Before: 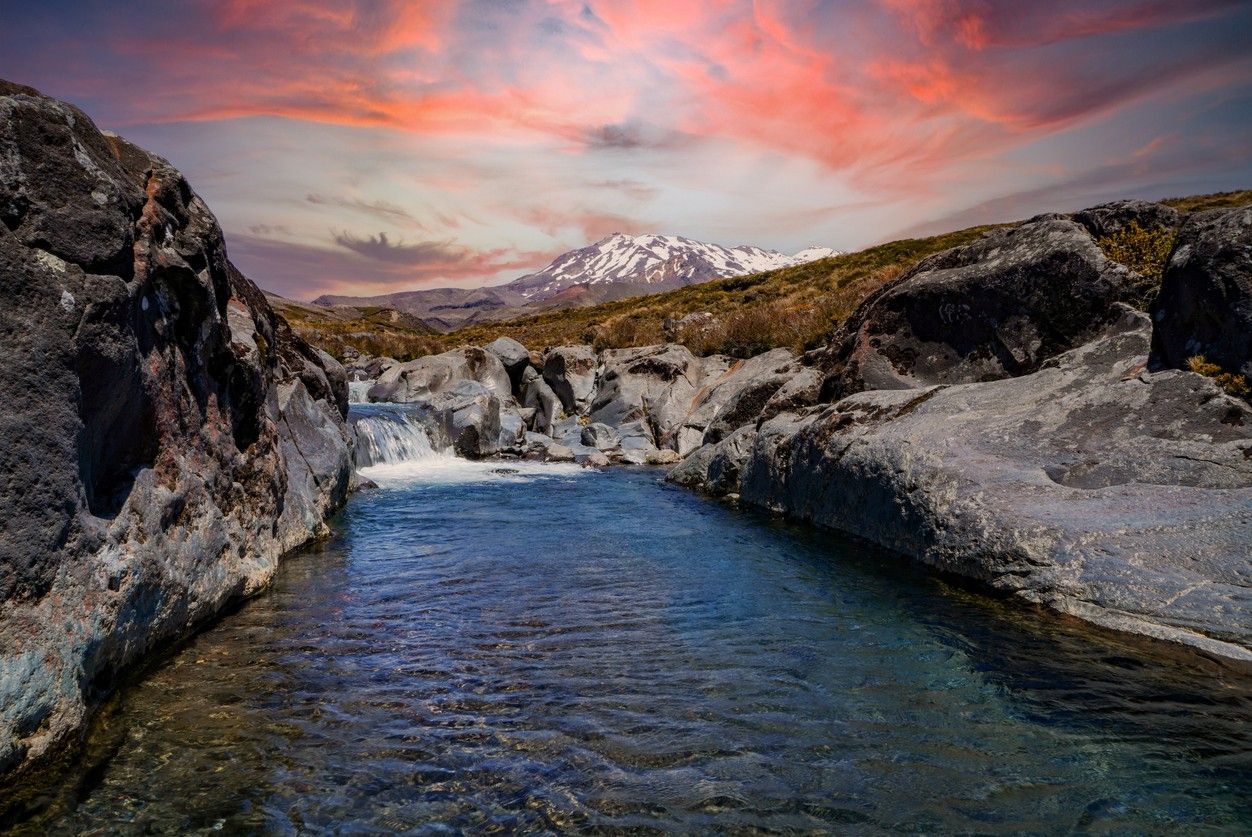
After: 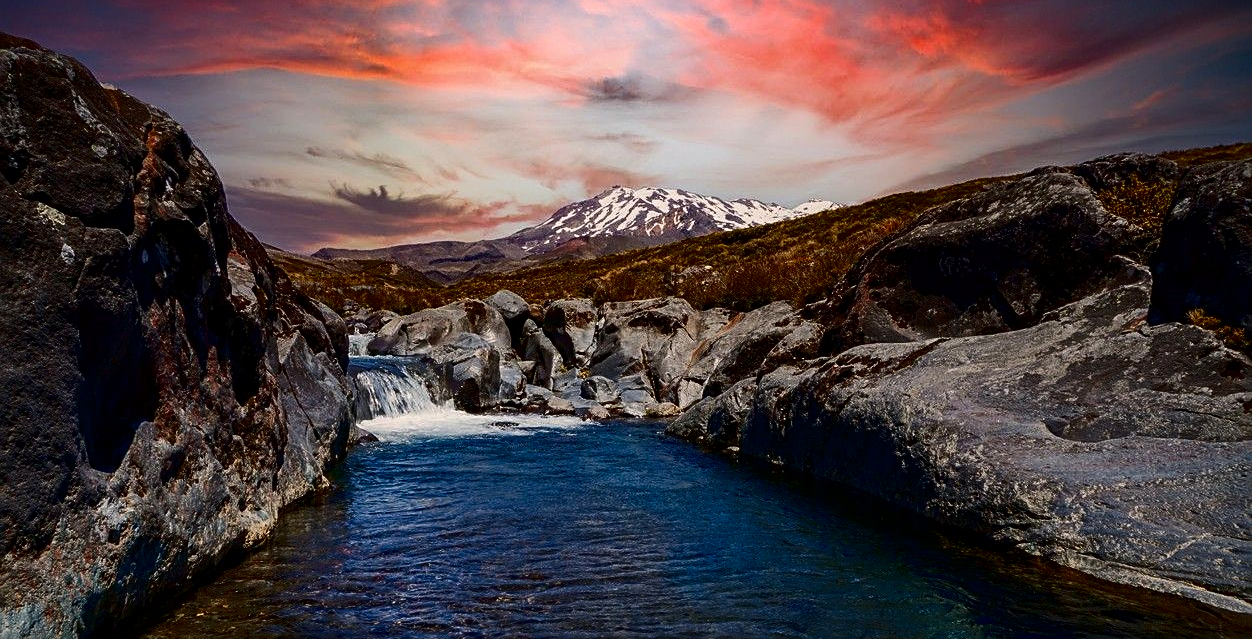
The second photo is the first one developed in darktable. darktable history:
crop: top 5.66%, bottom 17.956%
sharpen: on, module defaults
contrast brightness saturation: contrast 0.195, brightness -0.239, saturation 0.109
color zones: curves: ch1 [(0, 0.523) (0.143, 0.545) (0.286, 0.52) (0.429, 0.506) (0.571, 0.503) (0.714, 0.503) (0.857, 0.508) (1, 0.523)]
